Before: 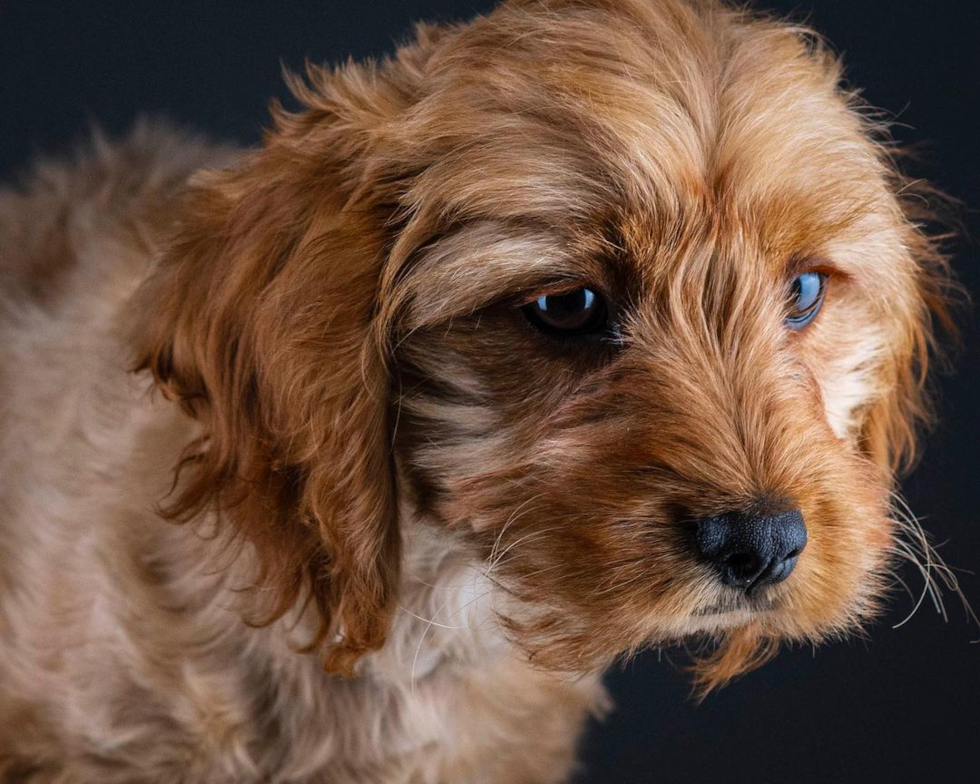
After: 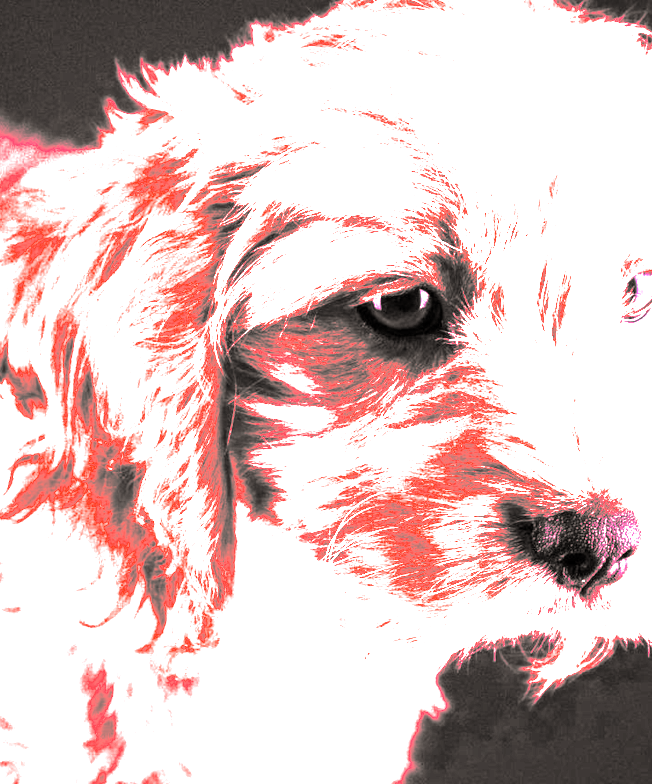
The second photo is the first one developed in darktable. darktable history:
split-toning: shadows › hue 26°, shadows › saturation 0.09, highlights › hue 40°, highlights › saturation 0.18, balance -63, compress 0%
crop: left 16.899%, right 16.556%
white balance: red 4.26, blue 1.802
